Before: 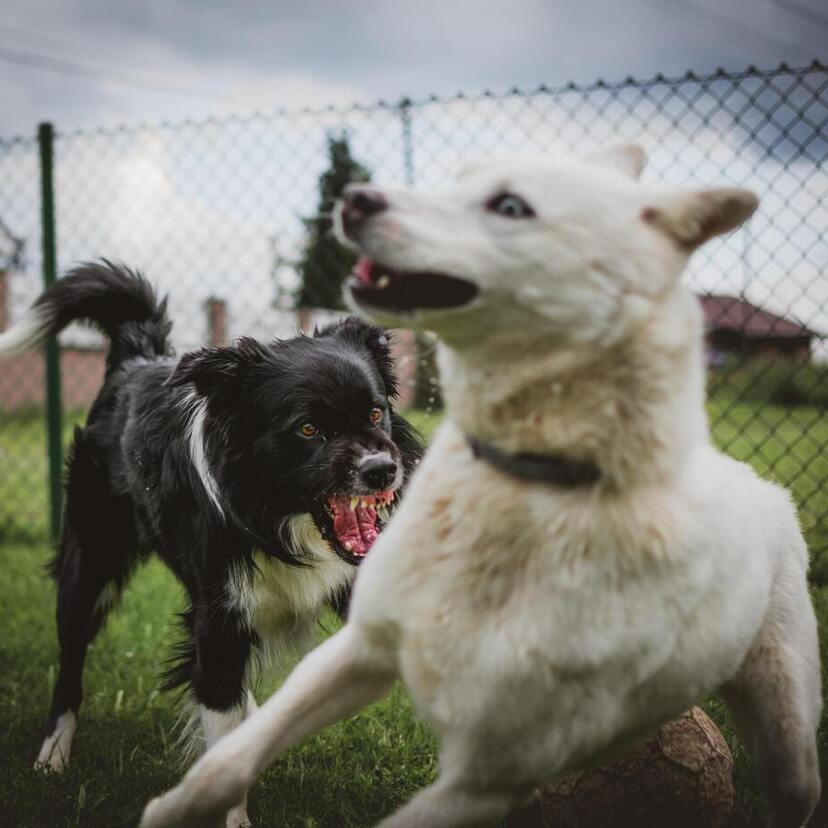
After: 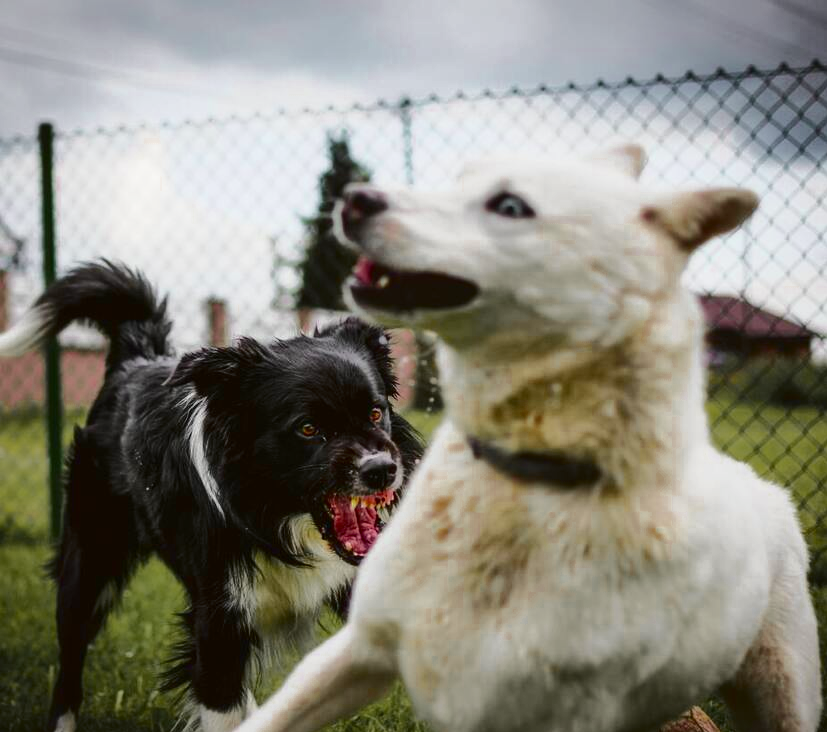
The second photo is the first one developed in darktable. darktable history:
crop and rotate: top 0%, bottom 11.49%
tone curve: curves: ch0 [(0.003, 0) (0.066, 0.023) (0.154, 0.082) (0.281, 0.221) (0.405, 0.389) (0.517, 0.553) (0.716, 0.743) (0.822, 0.882) (1, 1)]; ch1 [(0, 0) (0.164, 0.115) (0.337, 0.332) (0.39, 0.398) (0.464, 0.461) (0.501, 0.5) (0.521, 0.526) (0.571, 0.606) (0.656, 0.677) (0.723, 0.731) (0.811, 0.796) (1, 1)]; ch2 [(0, 0) (0.337, 0.382) (0.464, 0.476) (0.501, 0.502) (0.527, 0.54) (0.556, 0.567) (0.575, 0.606) (0.659, 0.736) (1, 1)], color space Lab, independent channels, preserve colors none
color zones: curves: ch0 [(0.11, 0.396) (0.195, 0.36) (0.25, 0.5) (0.303, 0.412) (0.357, 0.544) (0.75, 0.5) (0.967, 0.328)]; ch1 [(0, 0.468) (0.112, 0.512) (0.202, 0.6) (0.25, 0.5) (0.307, 0.352) (0.357, 0.544) (0.75, 0.5) (0.963, 0.524)]
